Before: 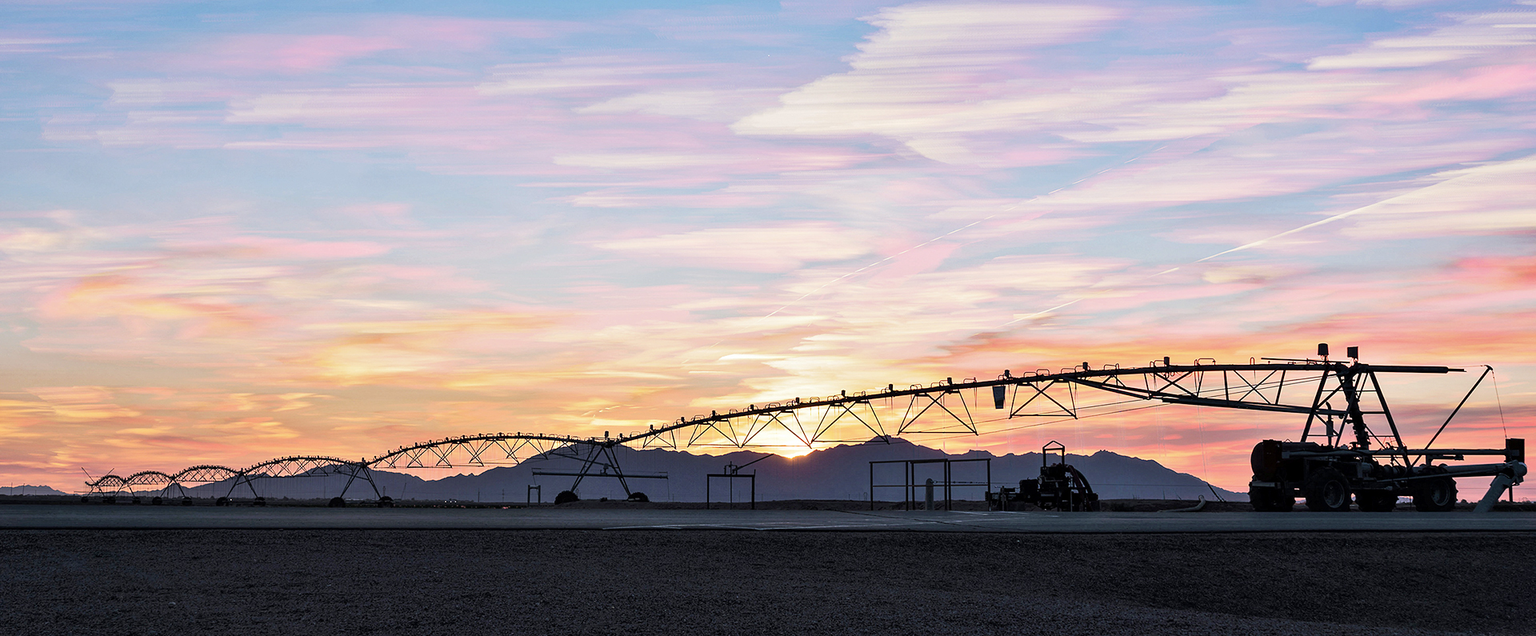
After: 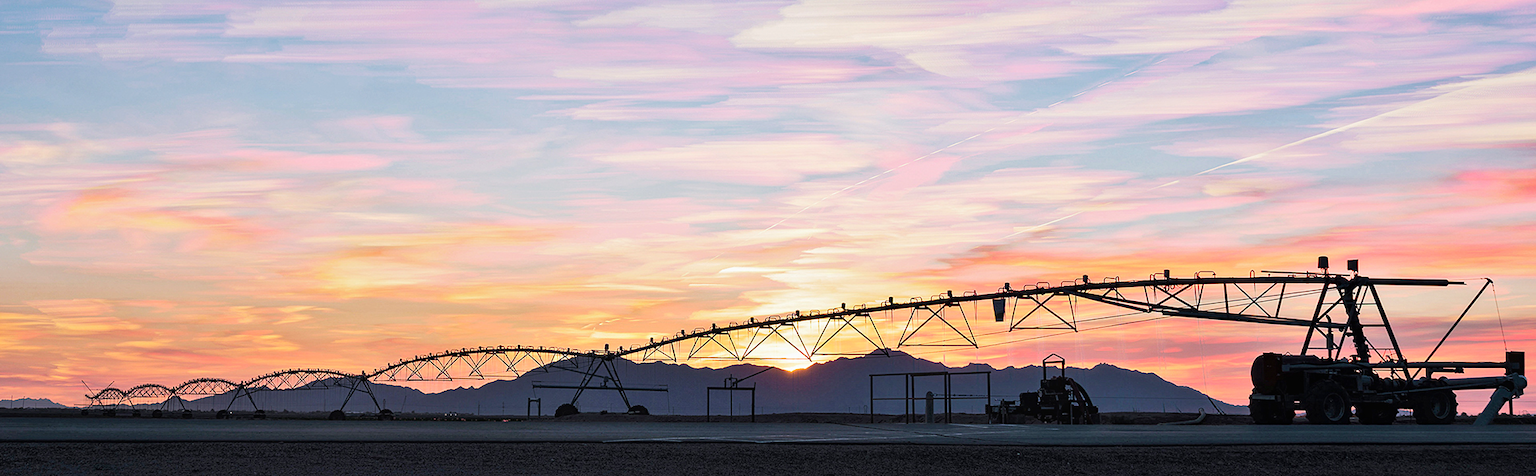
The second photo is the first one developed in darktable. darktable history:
color zones: curves: ch0 [(0, 0.5) (0.143, 0.5) (0.286, 0.5) (0.429, 0.495) (0.571, 0.437) (0.714, 0.44) (0.857, 0.496) (1, 0.5)]
contrast equalizer: y [[0.439, 0.44, 0.442, 0.457, 0.493, 0.498], [0.5 ×6], [0.5 ×6], [0 ×6], [0 ×6]], mix 0.59
exposure: compensate highlight preservation false
white balance: emerald 1
crop: top 13.819%, bottom 11.169%
